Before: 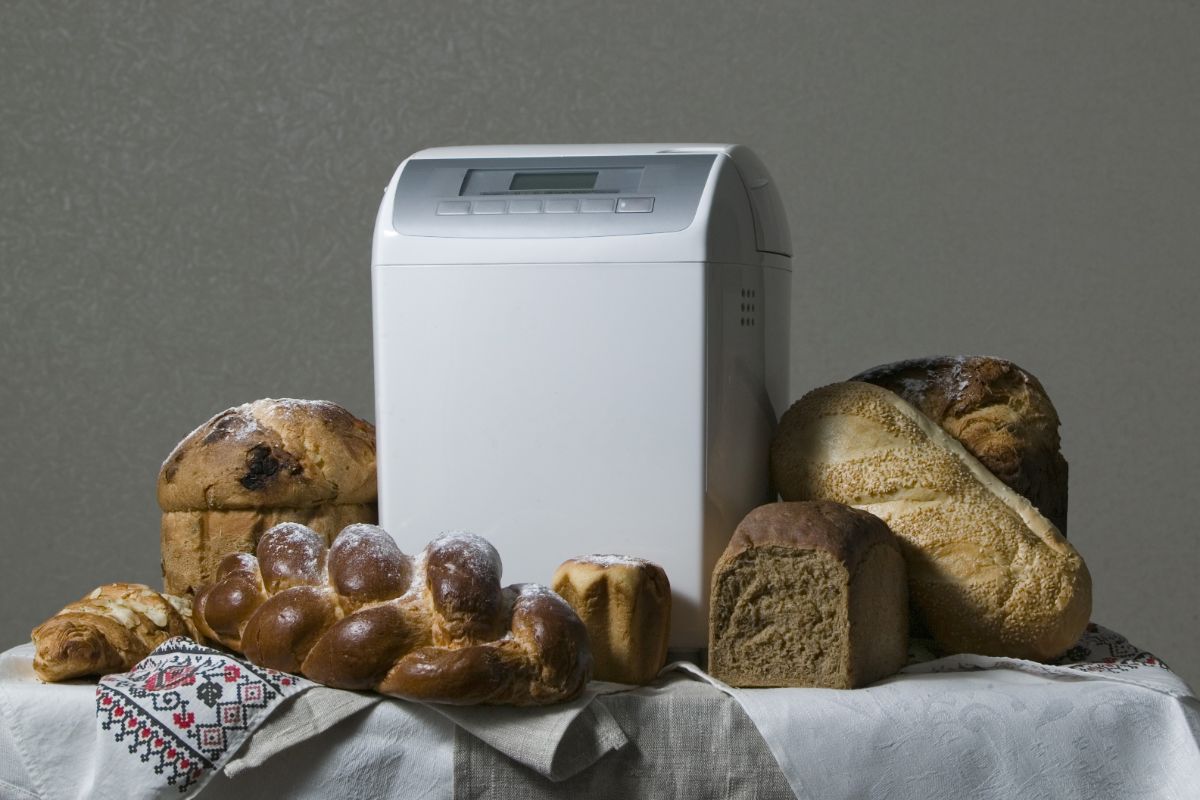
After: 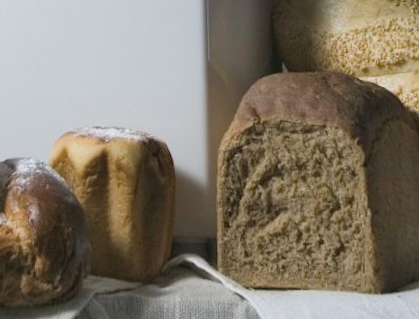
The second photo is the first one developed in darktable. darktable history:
rotate and perspective: rotation 0.72°, lens shift (vertical) -0.352, lens shift (horizontal) -0.051, crop left 0.152, crop right 0.859, crop top 0.019, crop bottom 0.964
exposure: exposure -0.072 EV, compensate highlight preservation false
contrast brightness saturation: brightness 0.15
crop: left 37.221%, top 45.169%, right 20.63%, bottom 13.777%
